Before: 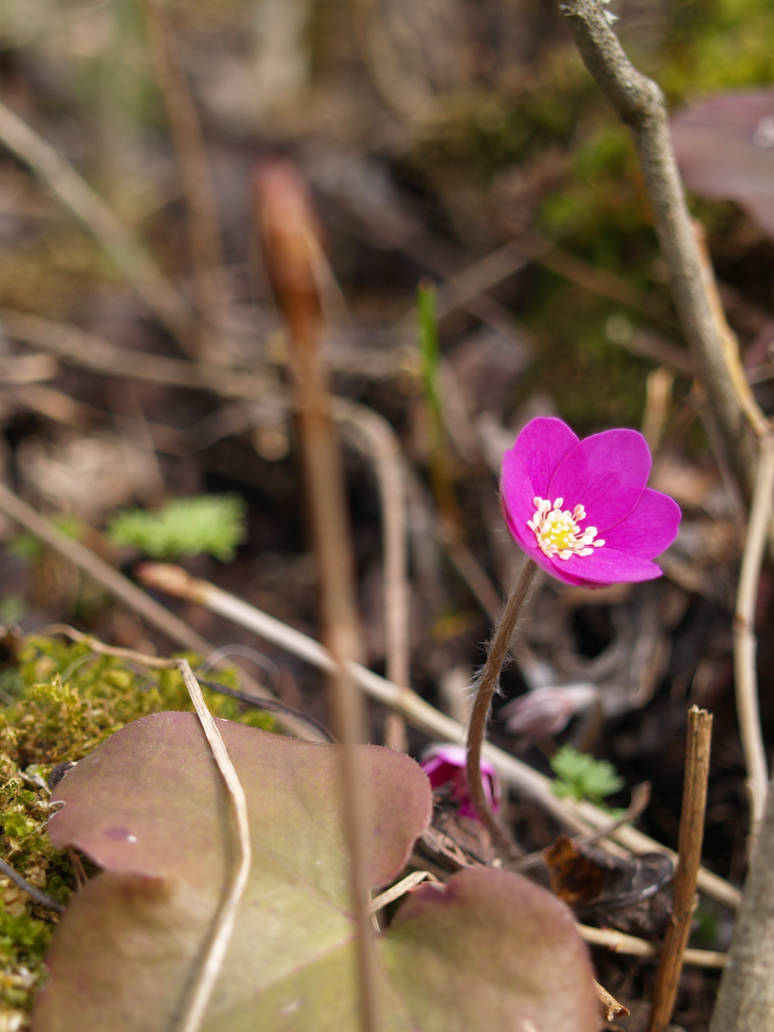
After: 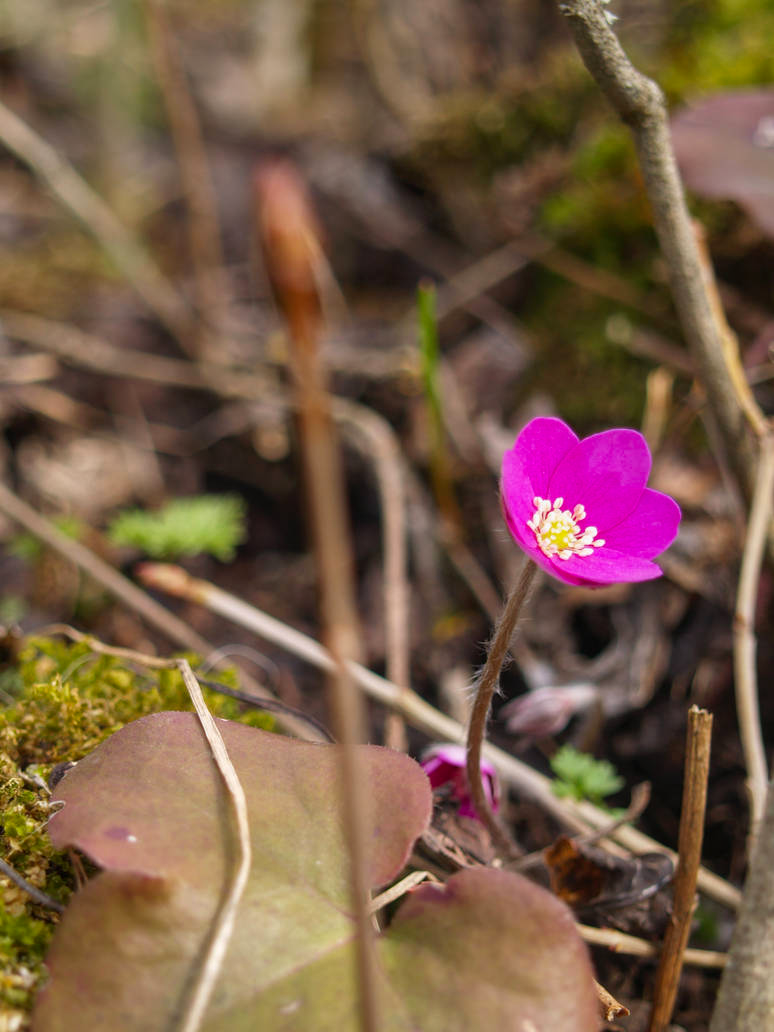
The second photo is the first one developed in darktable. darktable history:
local contrast: detail 109%
shadows and highlights: shadows 18.51, highlights -85.32, soften with gaussian
contrast brightness saturation: saturation 0.103
